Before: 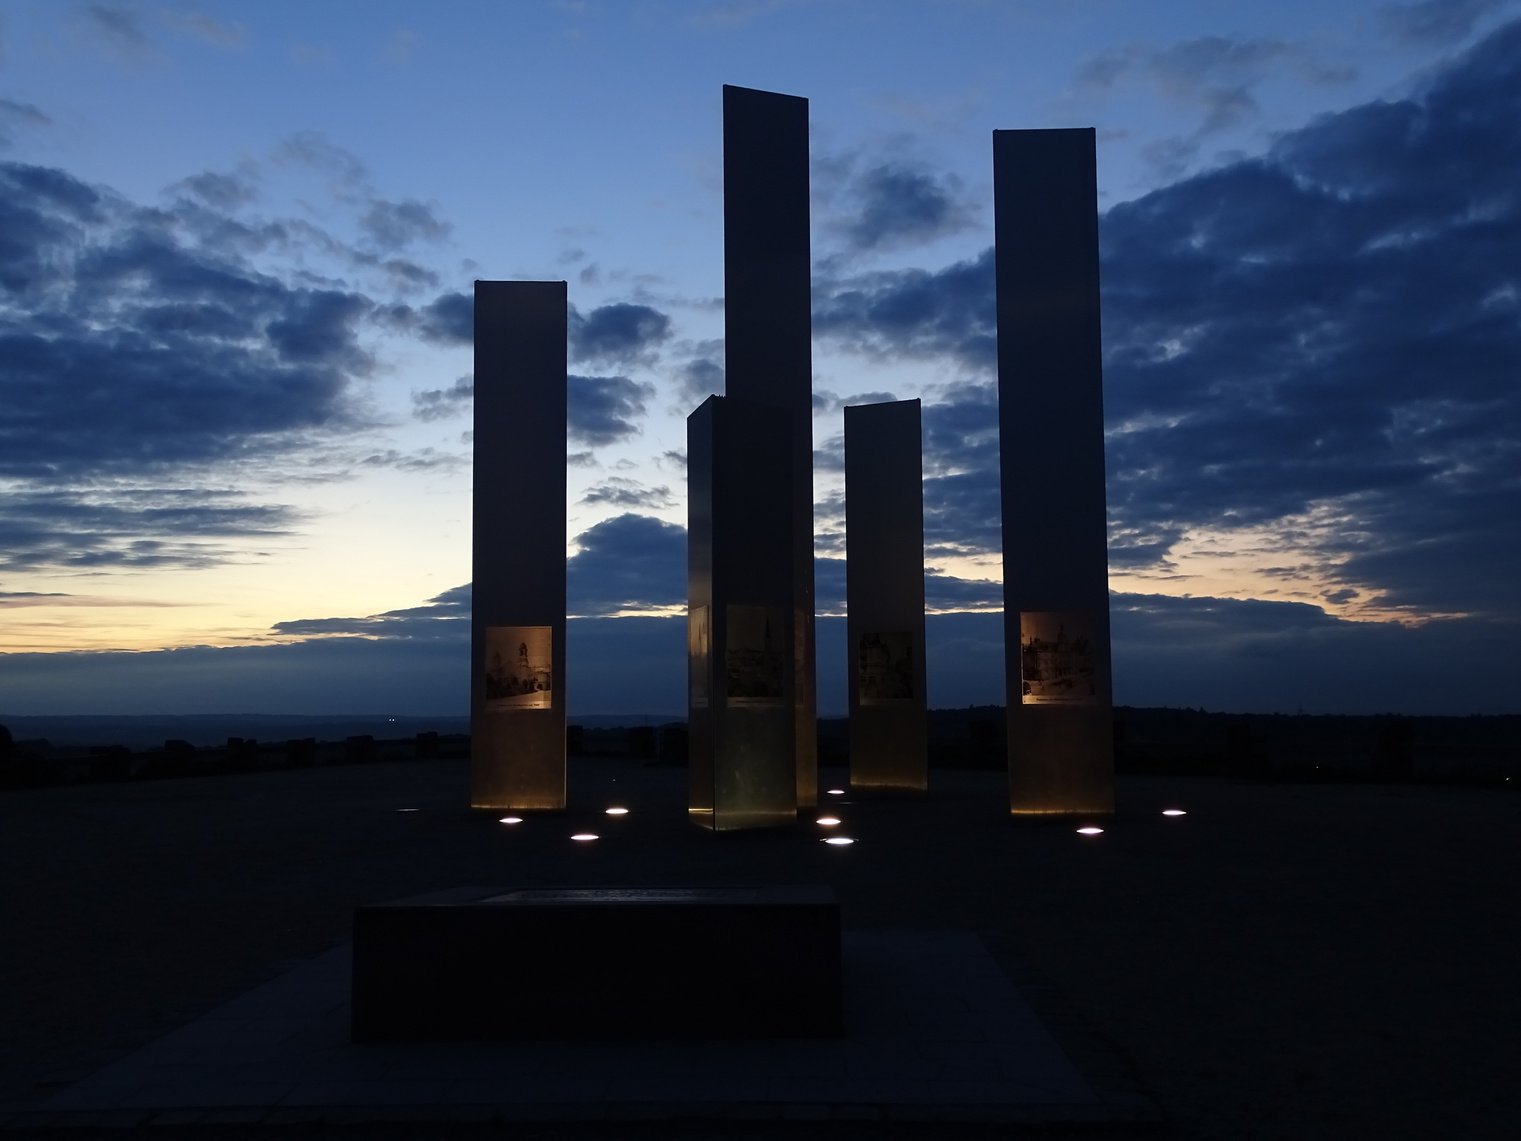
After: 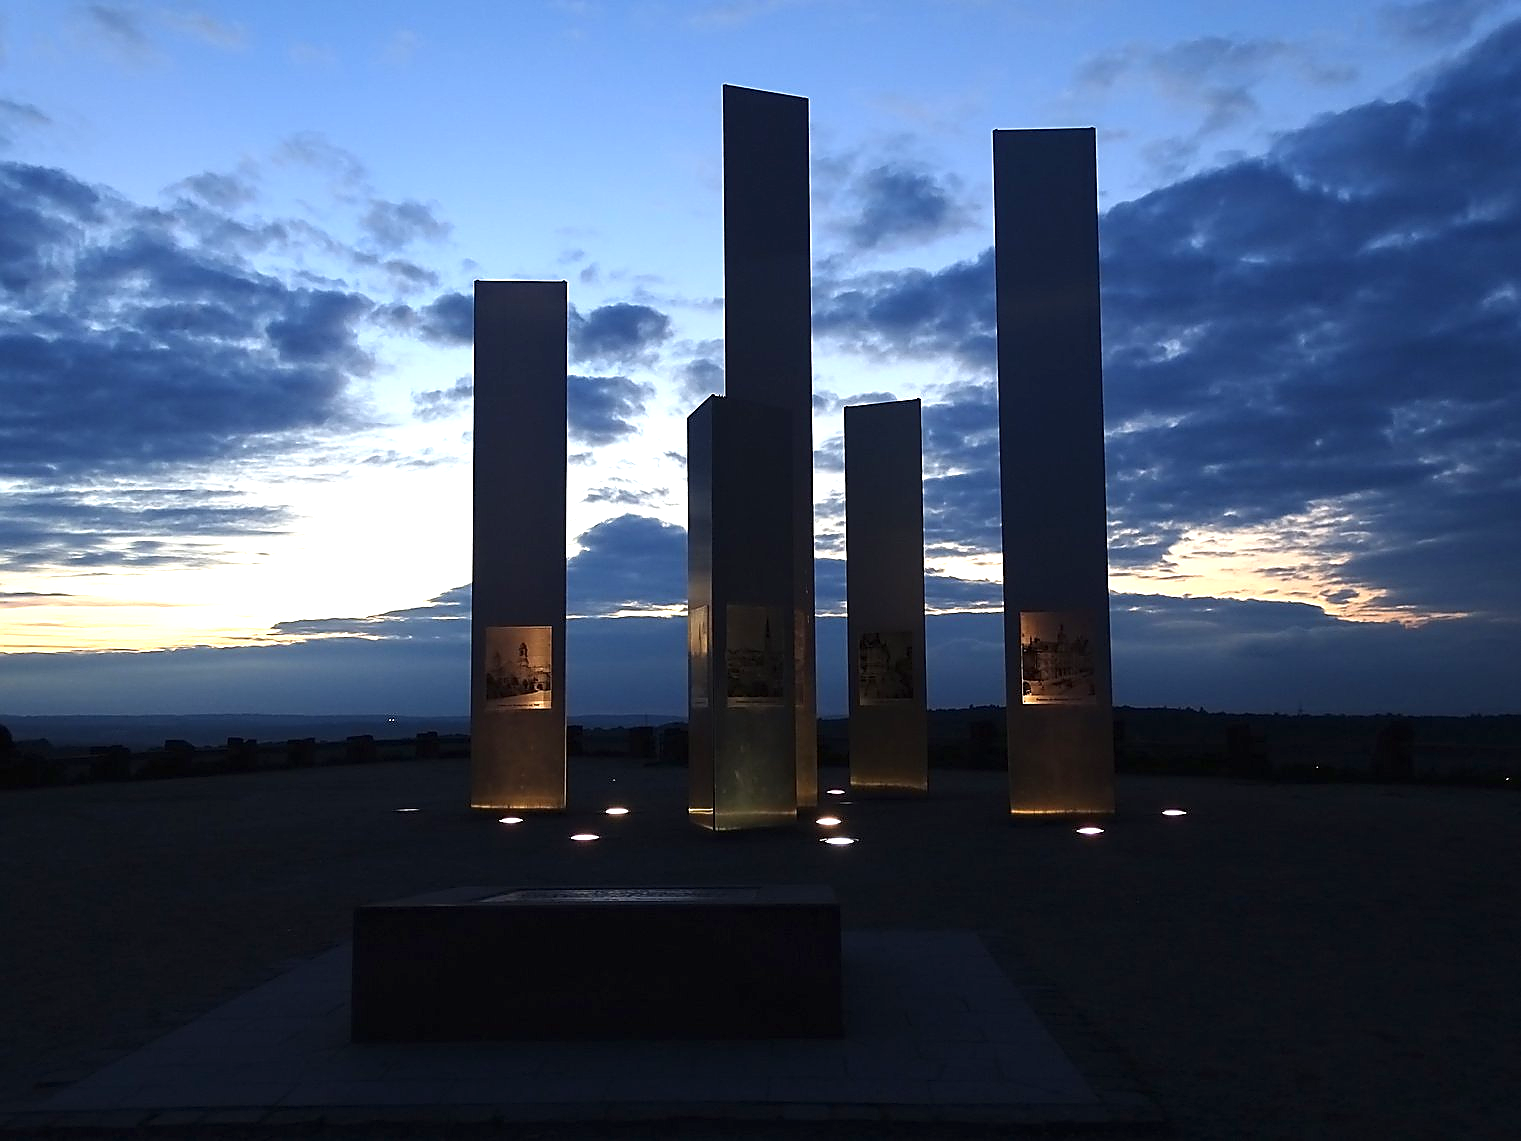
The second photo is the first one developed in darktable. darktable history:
exposure: black level correction 0, exposure 1 EV, compensate exposure bias true, compensate highlight preservation false
sharpen: radius 1.349, amount 1.249, threshold 0.725
